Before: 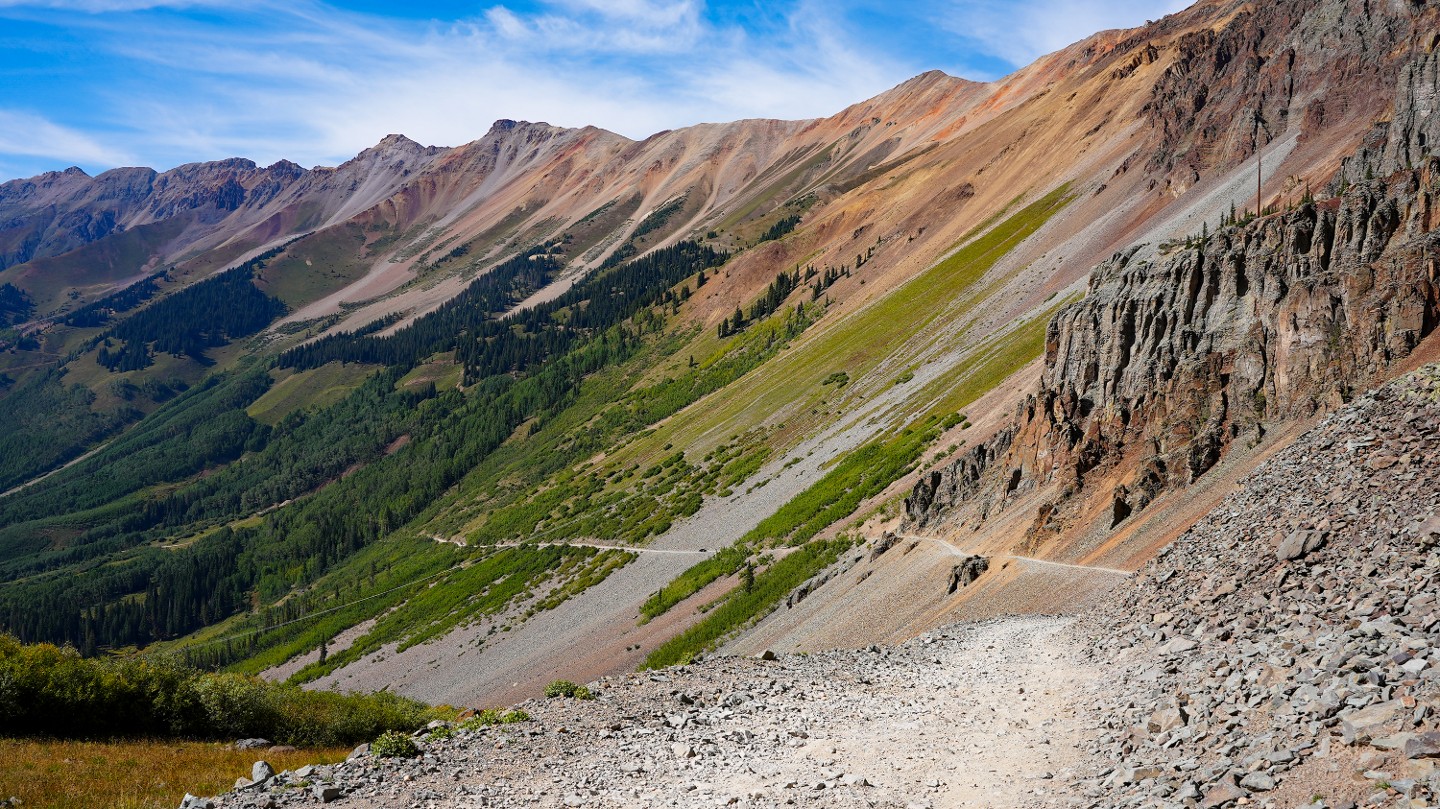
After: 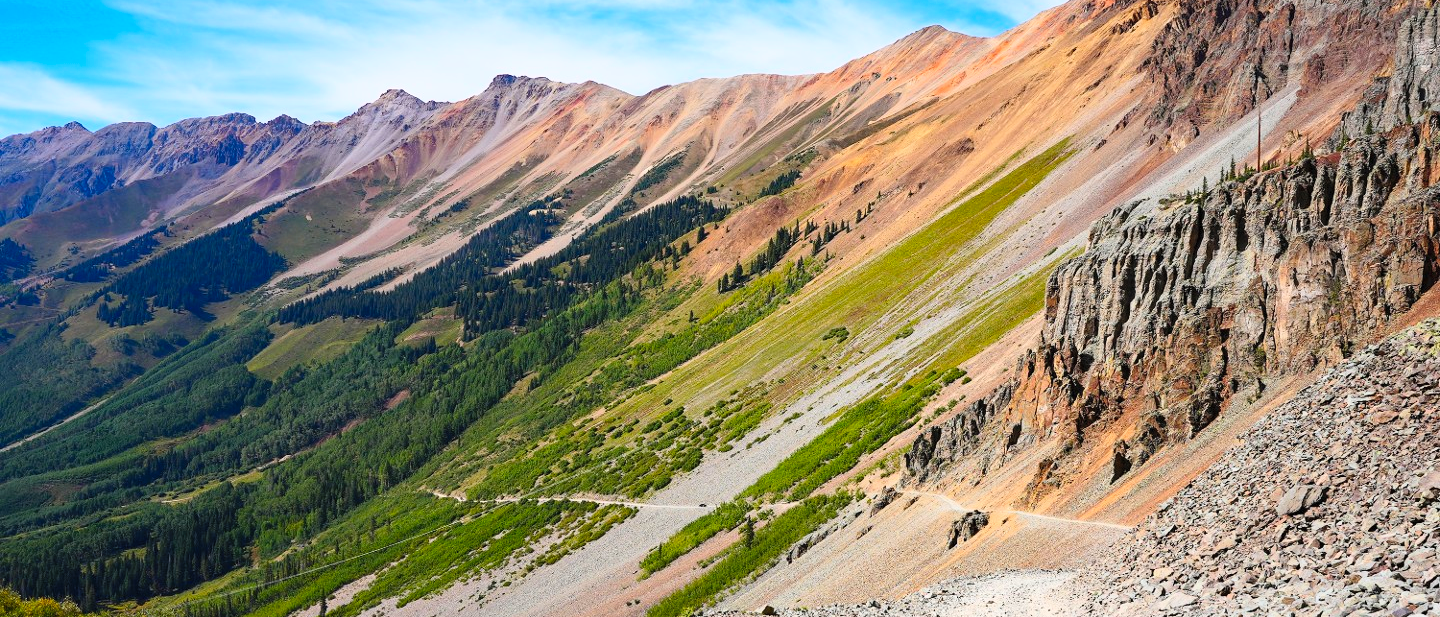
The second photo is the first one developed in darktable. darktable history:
crop: top 5.62%, bottom 18.037%
contrast brightness saturation: contrast 0.242, brightness 0.251, saturation 0.382
